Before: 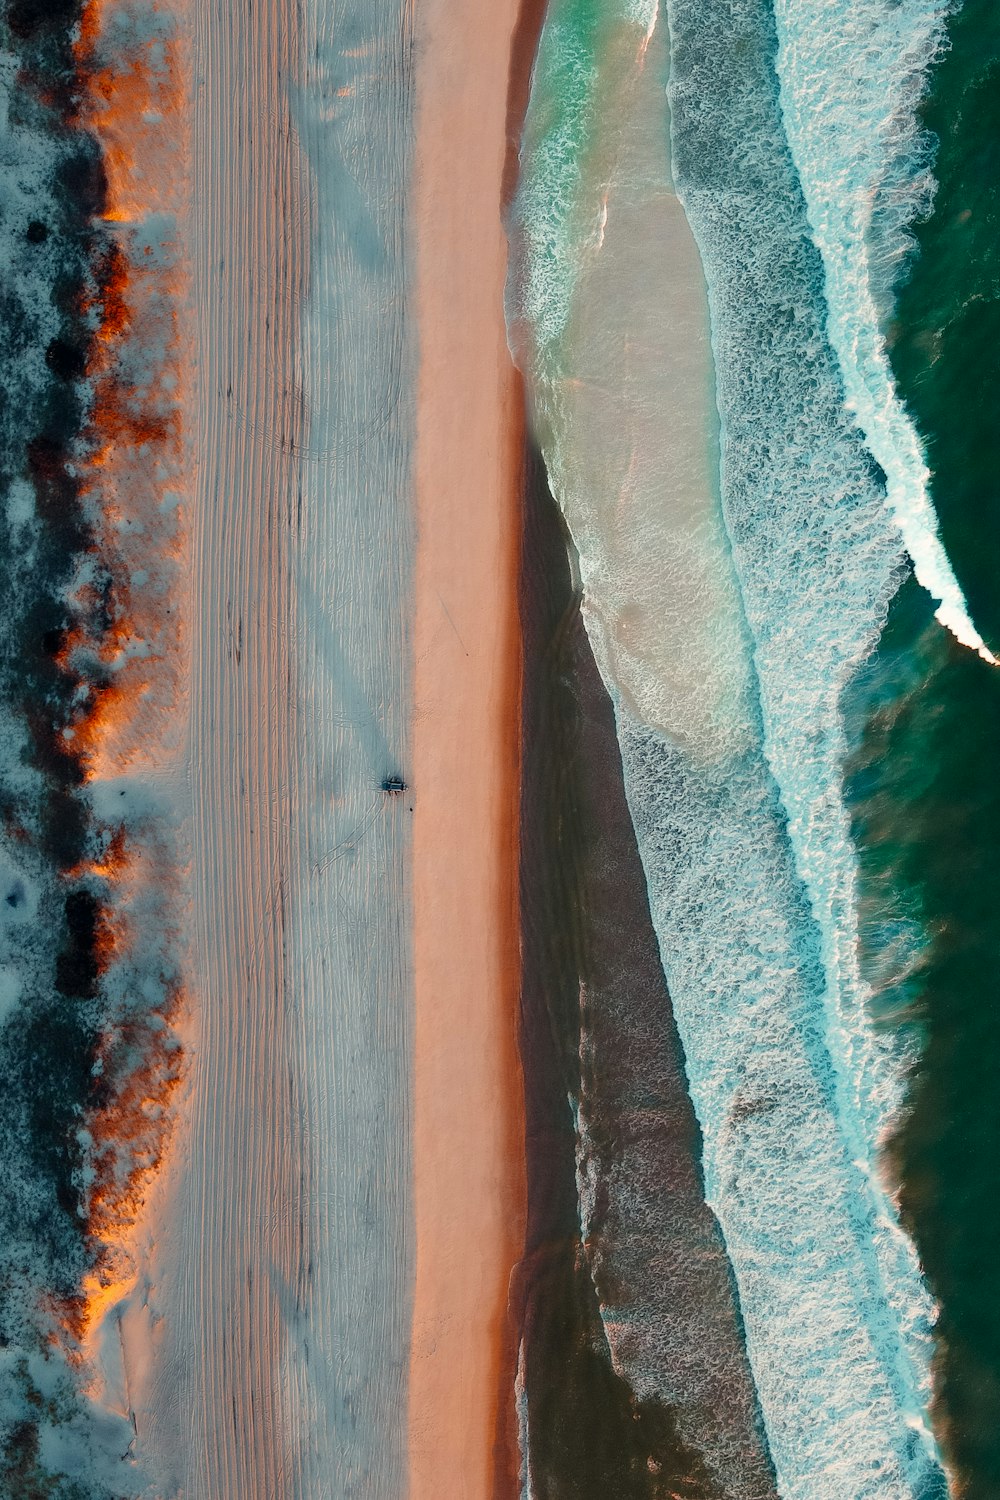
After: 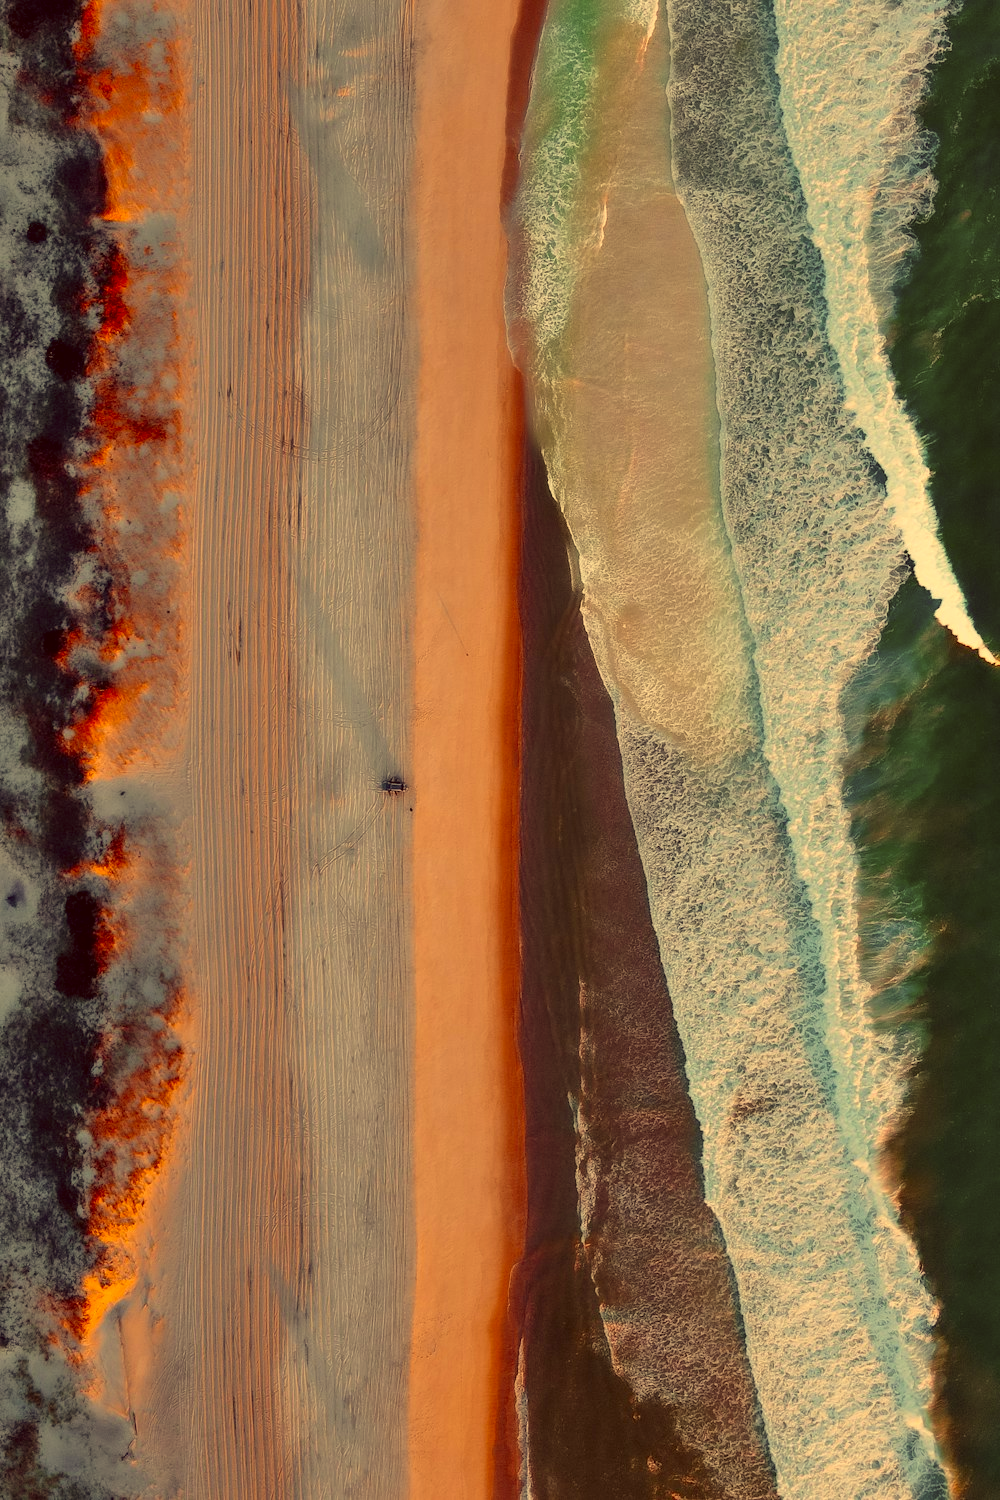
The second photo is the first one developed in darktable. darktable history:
color correction: highlights a* 10.12, highlights b* 39.04, shadows a* 14.62, shadows b* 3.37
shadows and highlights: white point adjustment -3.64, highlights -63.34, highlights color adjustment 42%, soften with gaussian
